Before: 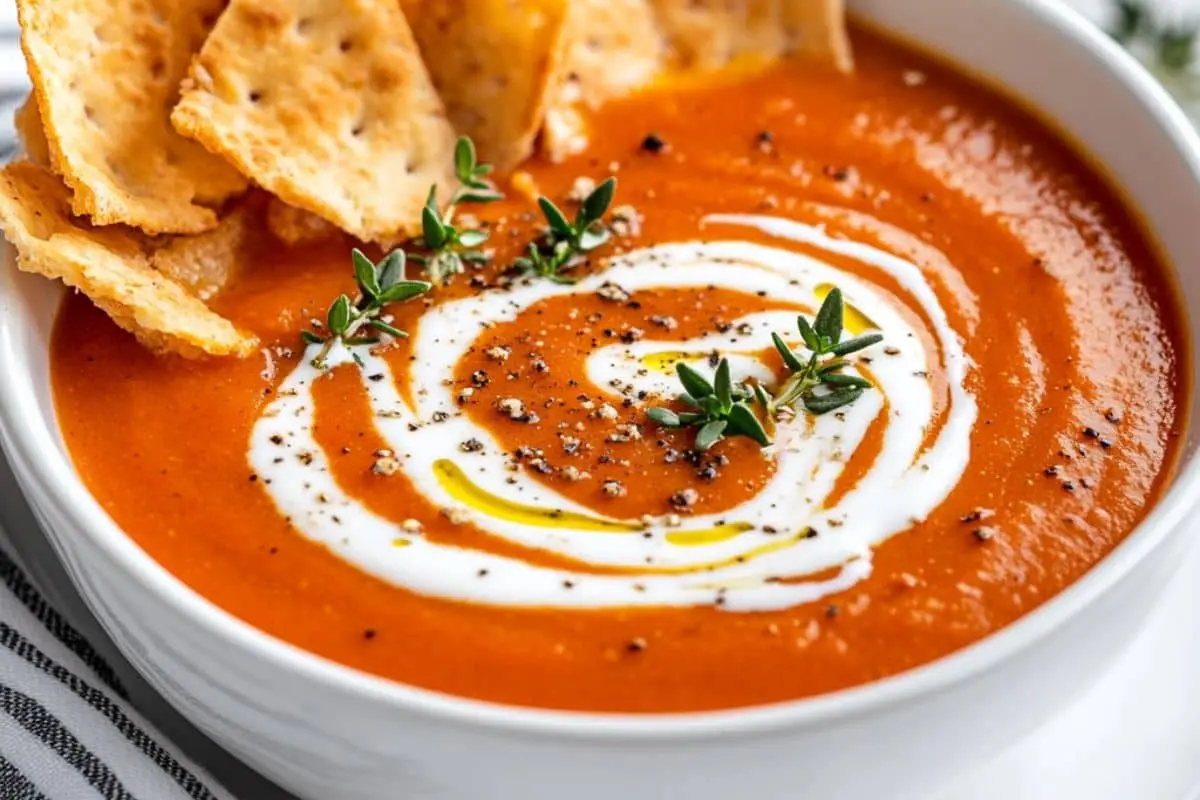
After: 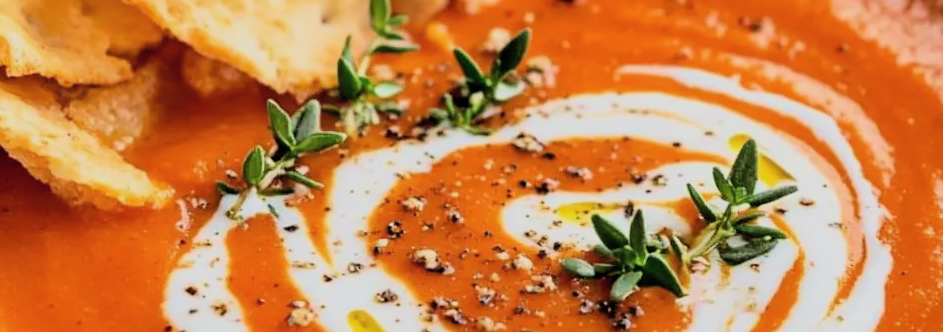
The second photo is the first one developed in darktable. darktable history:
exposure: black level correction 0.001, compensate highlight preservation false
contrast brightness saturation: contrast 0.051, brightness 0.069, saturation 0.012
velvia: on, module defaults
crop: left 7.098%, top 18.736%, right 14.304%, bottom 39.641%
filmic rgb: black relative exposure -7.65 EV, white relative exposure 4.56 EV, threshold 5.96 EV, hardness 3.61, contrast 1.06, color science v6 (2022), enable highlight reconstruction true
